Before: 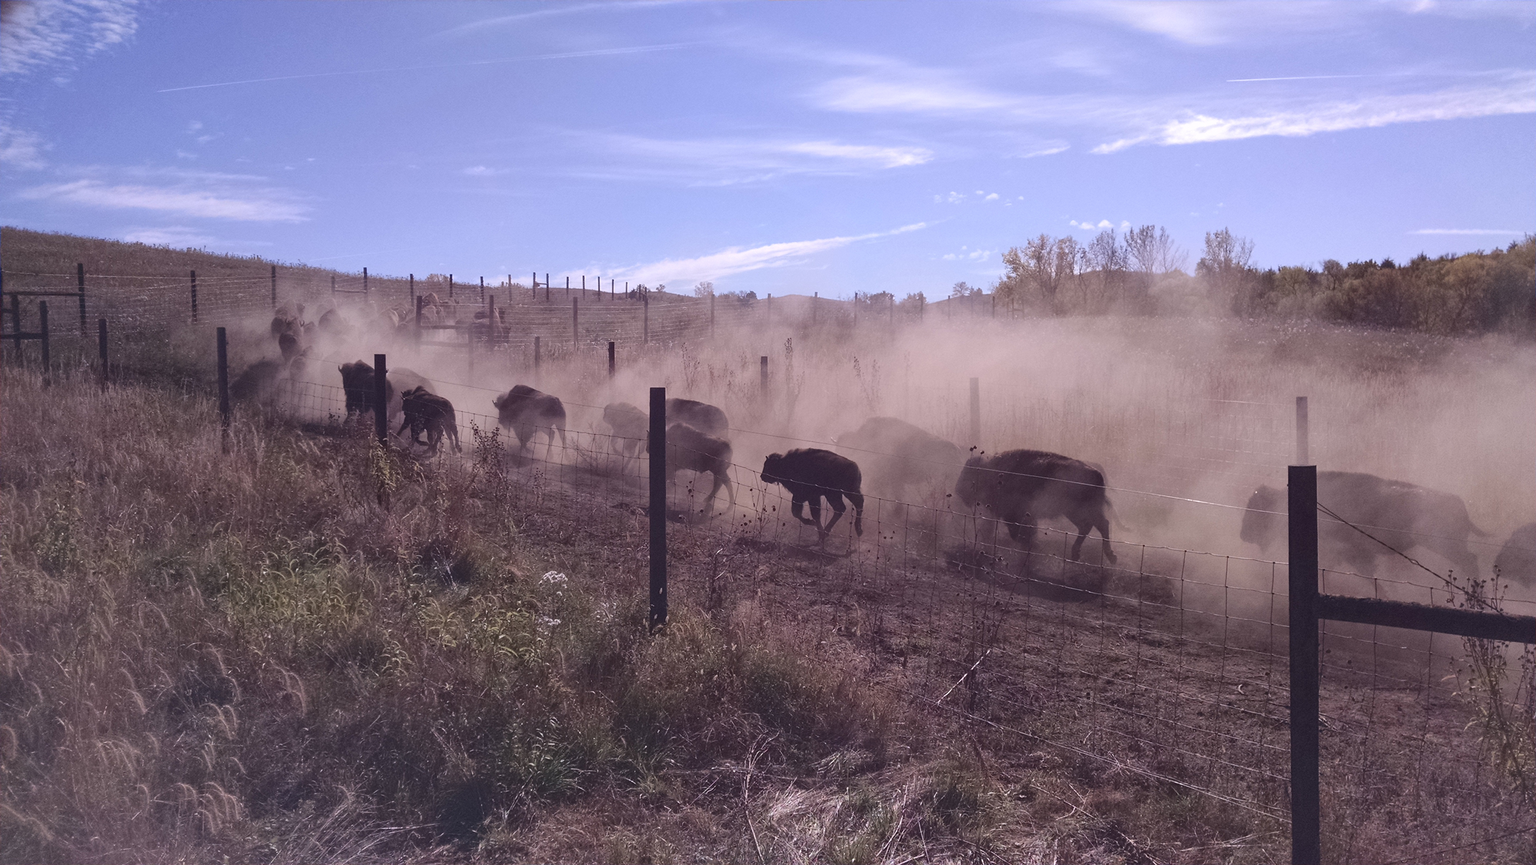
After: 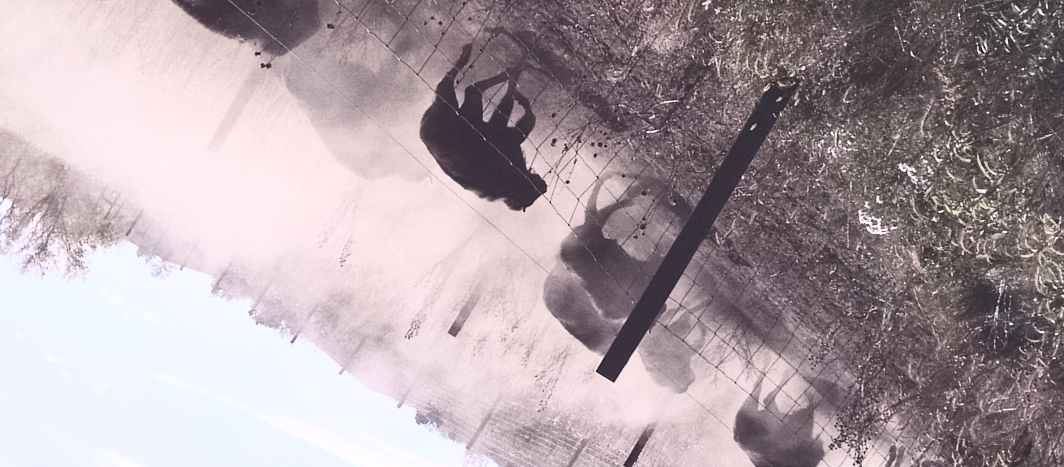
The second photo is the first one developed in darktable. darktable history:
contrast brightness saturation: contrast 0.554, brightness 0.57, saturation -0.343
crop and rotate: angle 148.35°, left 9.158%, top 15.652%, right 4.586%, bottom 17.059%
